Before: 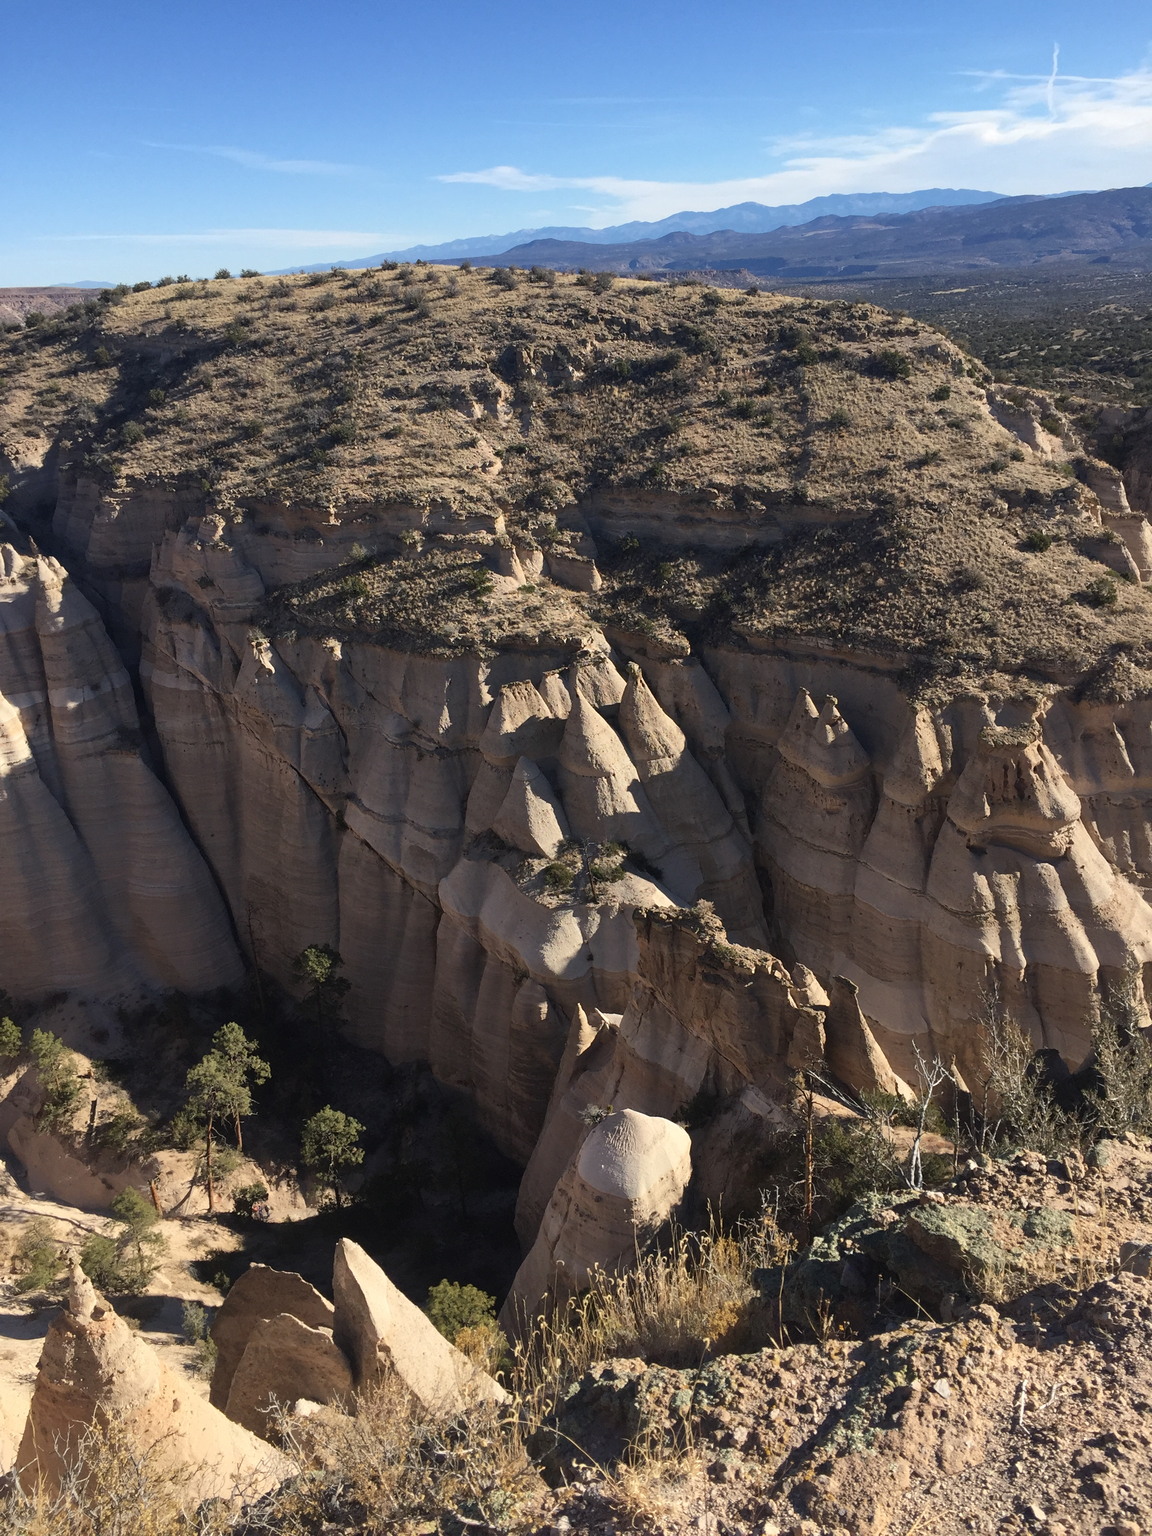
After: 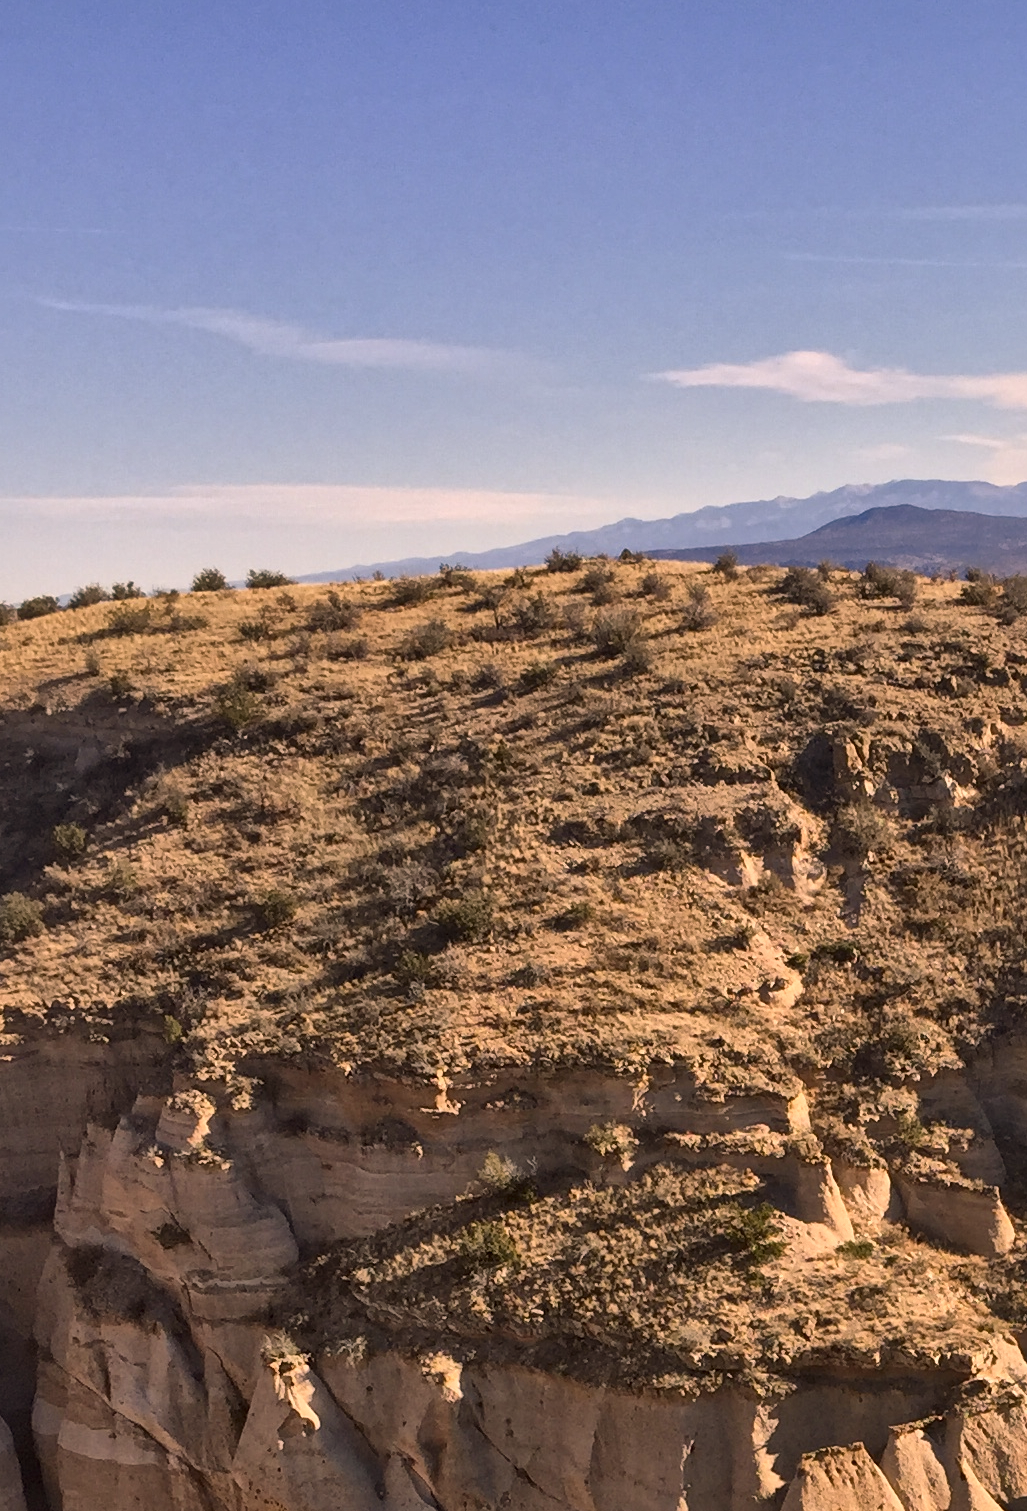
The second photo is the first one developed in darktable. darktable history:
shadows and highlights: shadows 43.71, white point adjustment -1.46, soften with gaussian
color balance rgb: shadows lift › luminance -5%, shadows lift › chroma 1.1%, shadows lift › hue 219°, power › luminance 10%, power › chroma 2.83%, power › hue 60°, highlights gain › chroma 4.52%, highlights gain › hue 33.33°, saturation formula JzAzBz (2021)
crop and rotate: left 10.817%, top 0.062%, right 47.194%, bottom 53.626%
local contrast: mode bilateral grid, contrast 20, coarseness 50, detail 144%, midtone range 0.2
